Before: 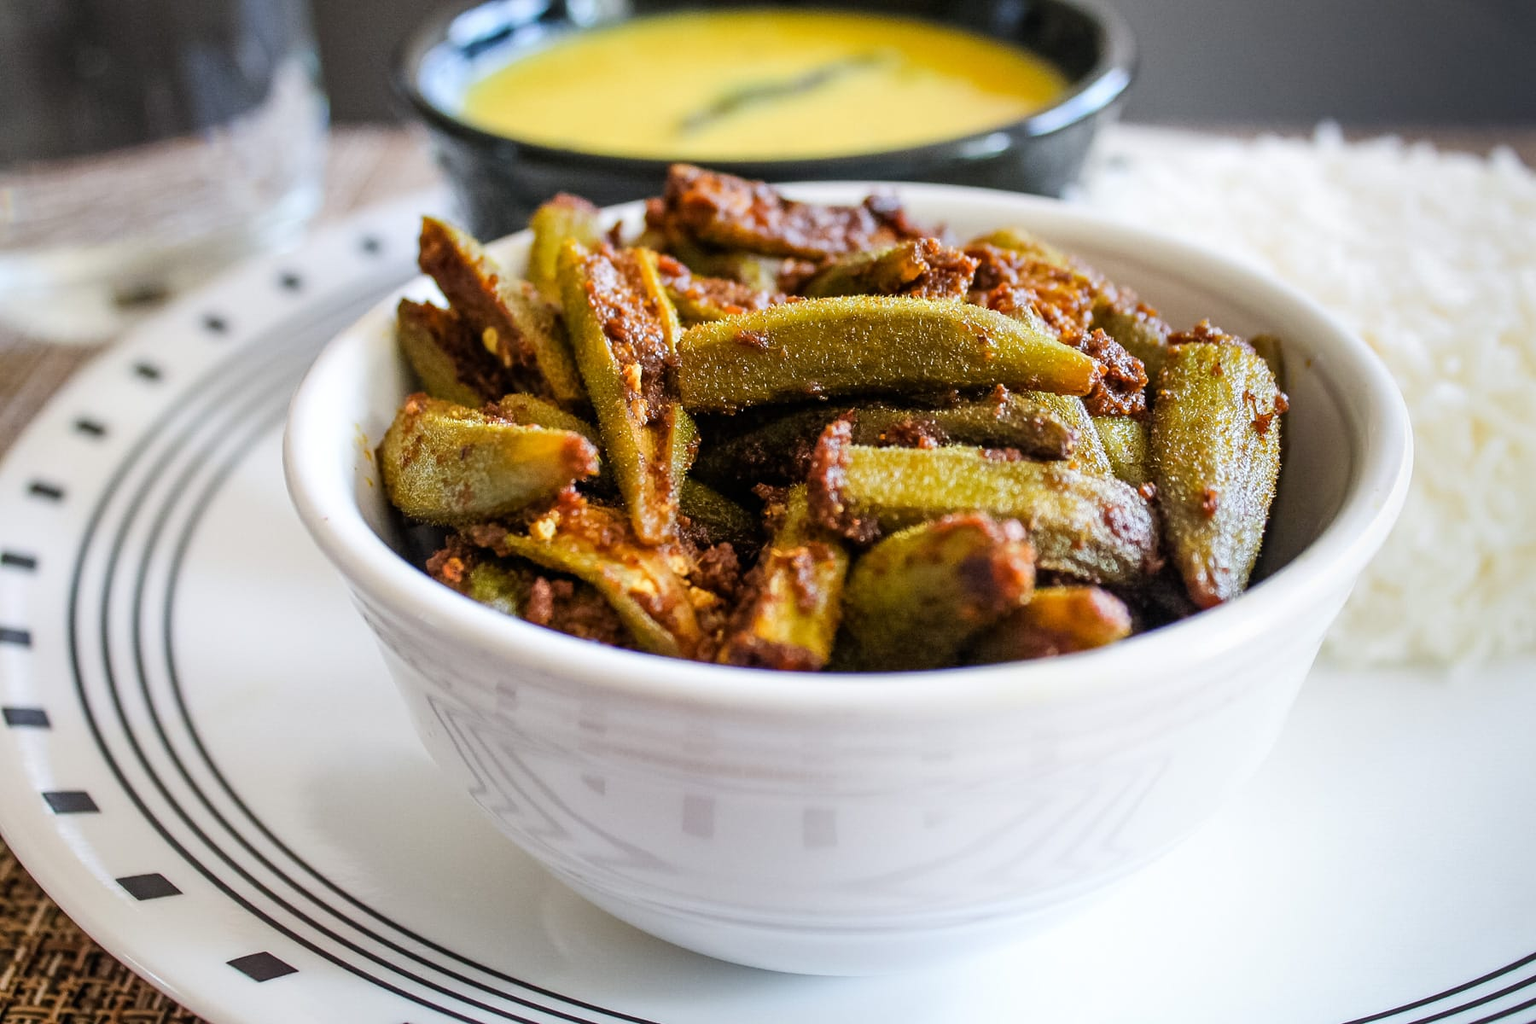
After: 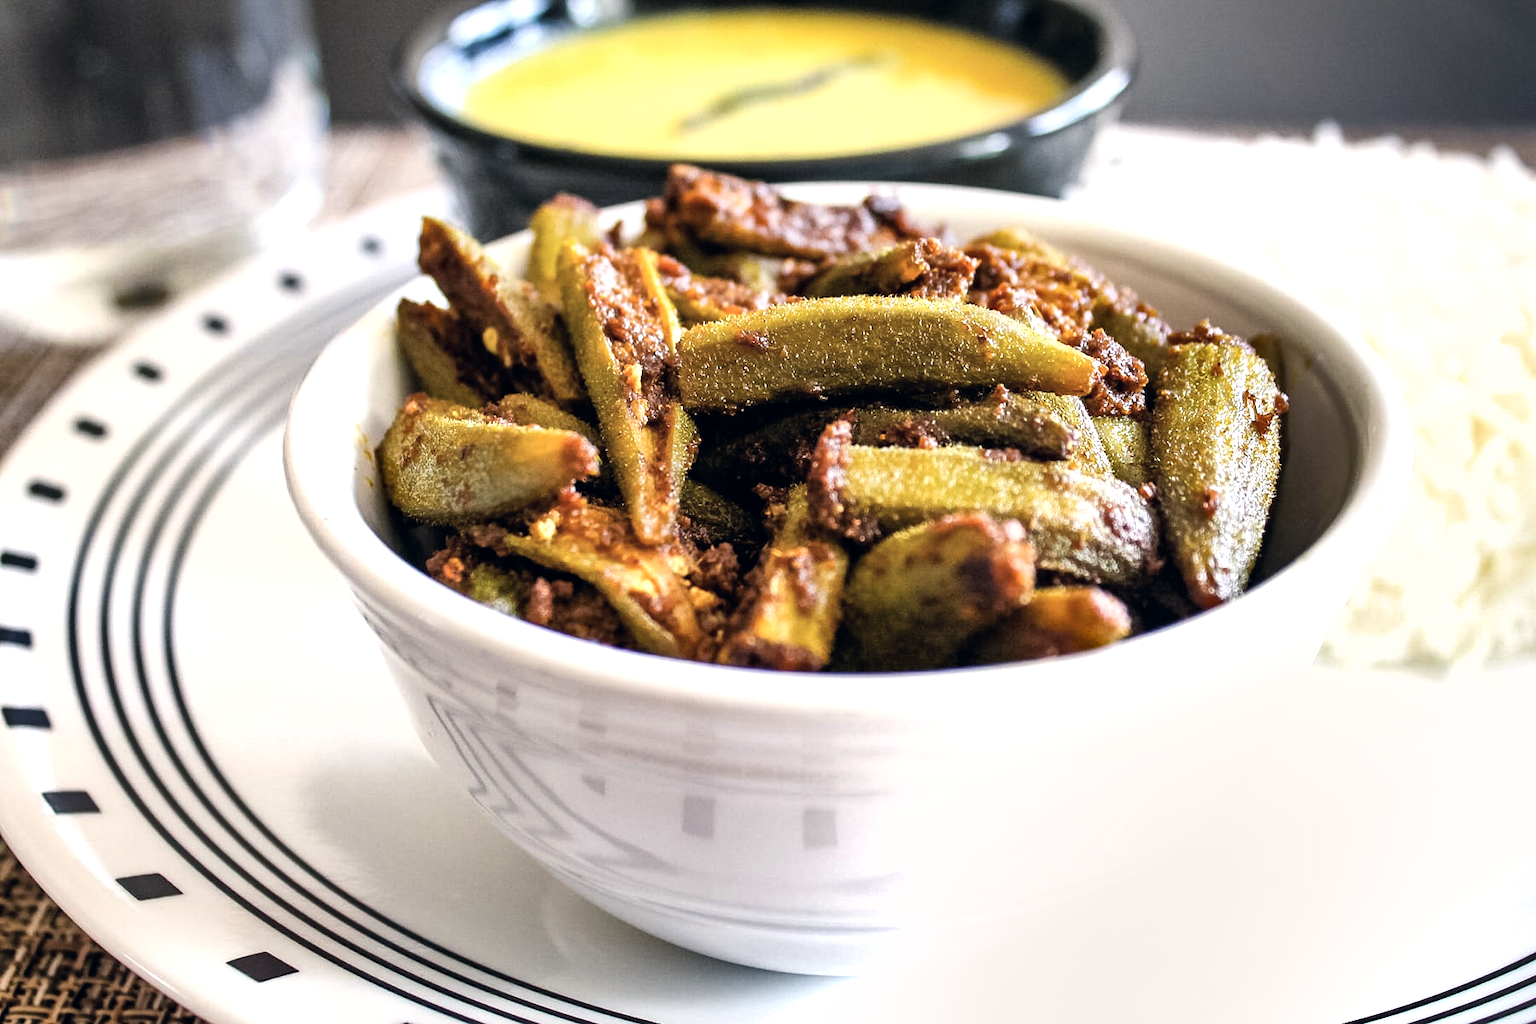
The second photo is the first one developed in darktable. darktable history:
color correction: highlights a* 2.88, highlights b* 4.99, shadows a* -1.48, shadows b* -4.88, saturation 0.795
exposure: exposure -0.153 EV, compensate highlight preservation false
shadows and highlights: soften with gaussian
tone equalizer: -8 EV -0.72 EV, -7 EV -0.67 EV, -6 EV -0.615 EV, -5 EV -0.397 EV, -3 EV 0.369 EV, -2 EV 0.6 EV, -1 EV 0.698 EV, +0 EV 0.781 EV
